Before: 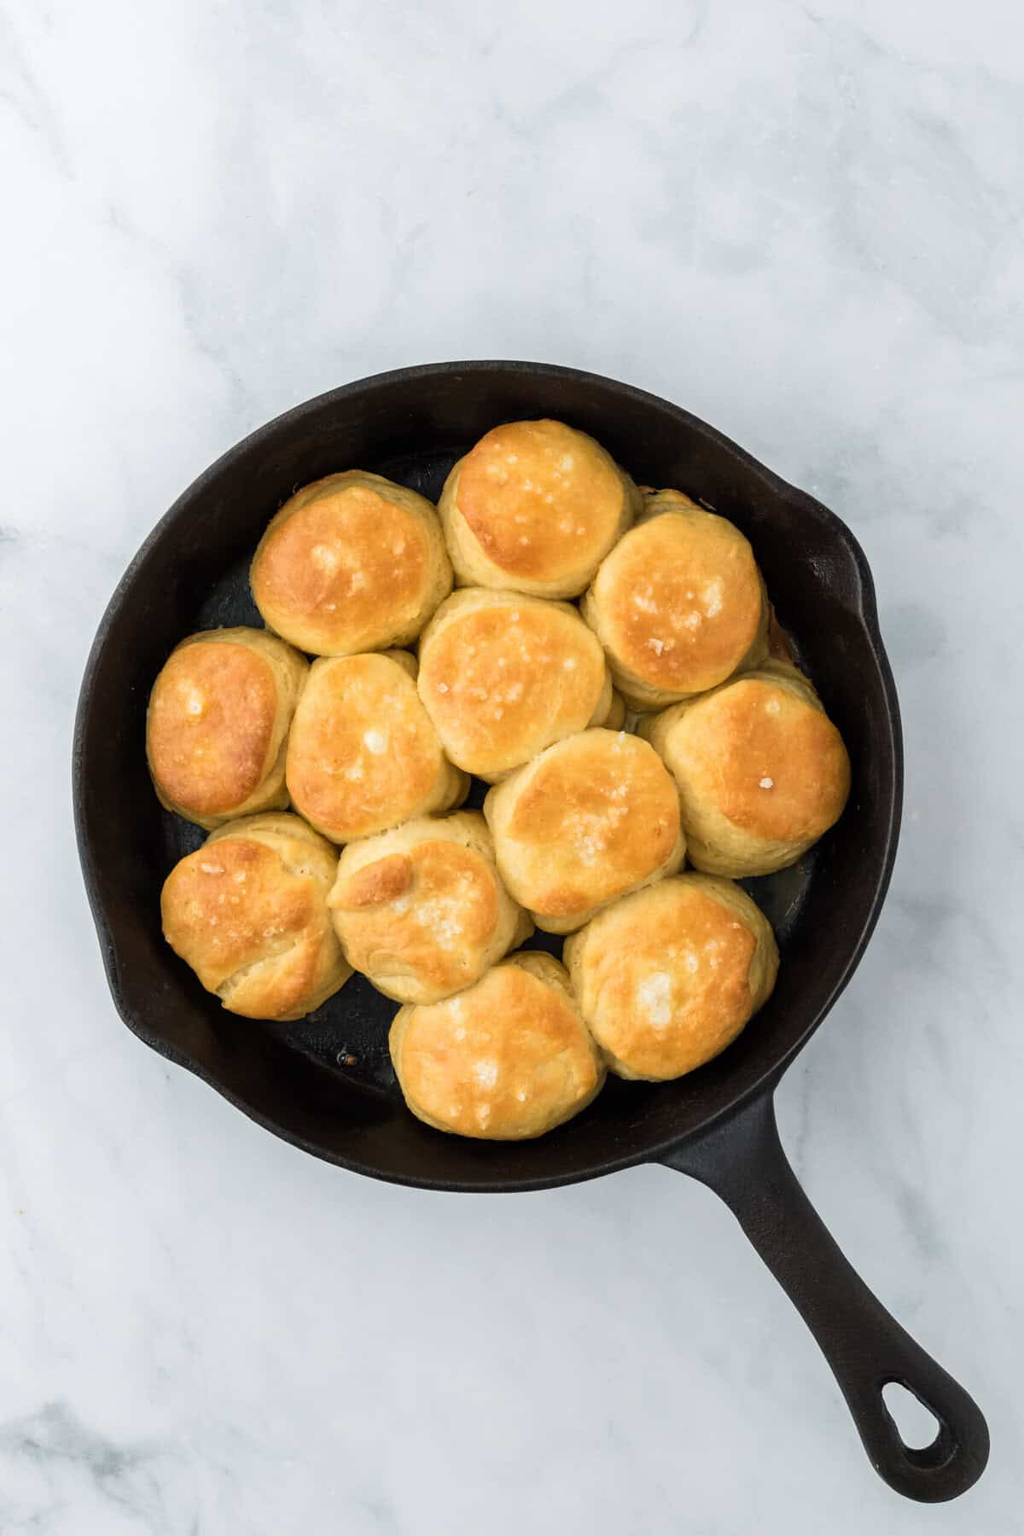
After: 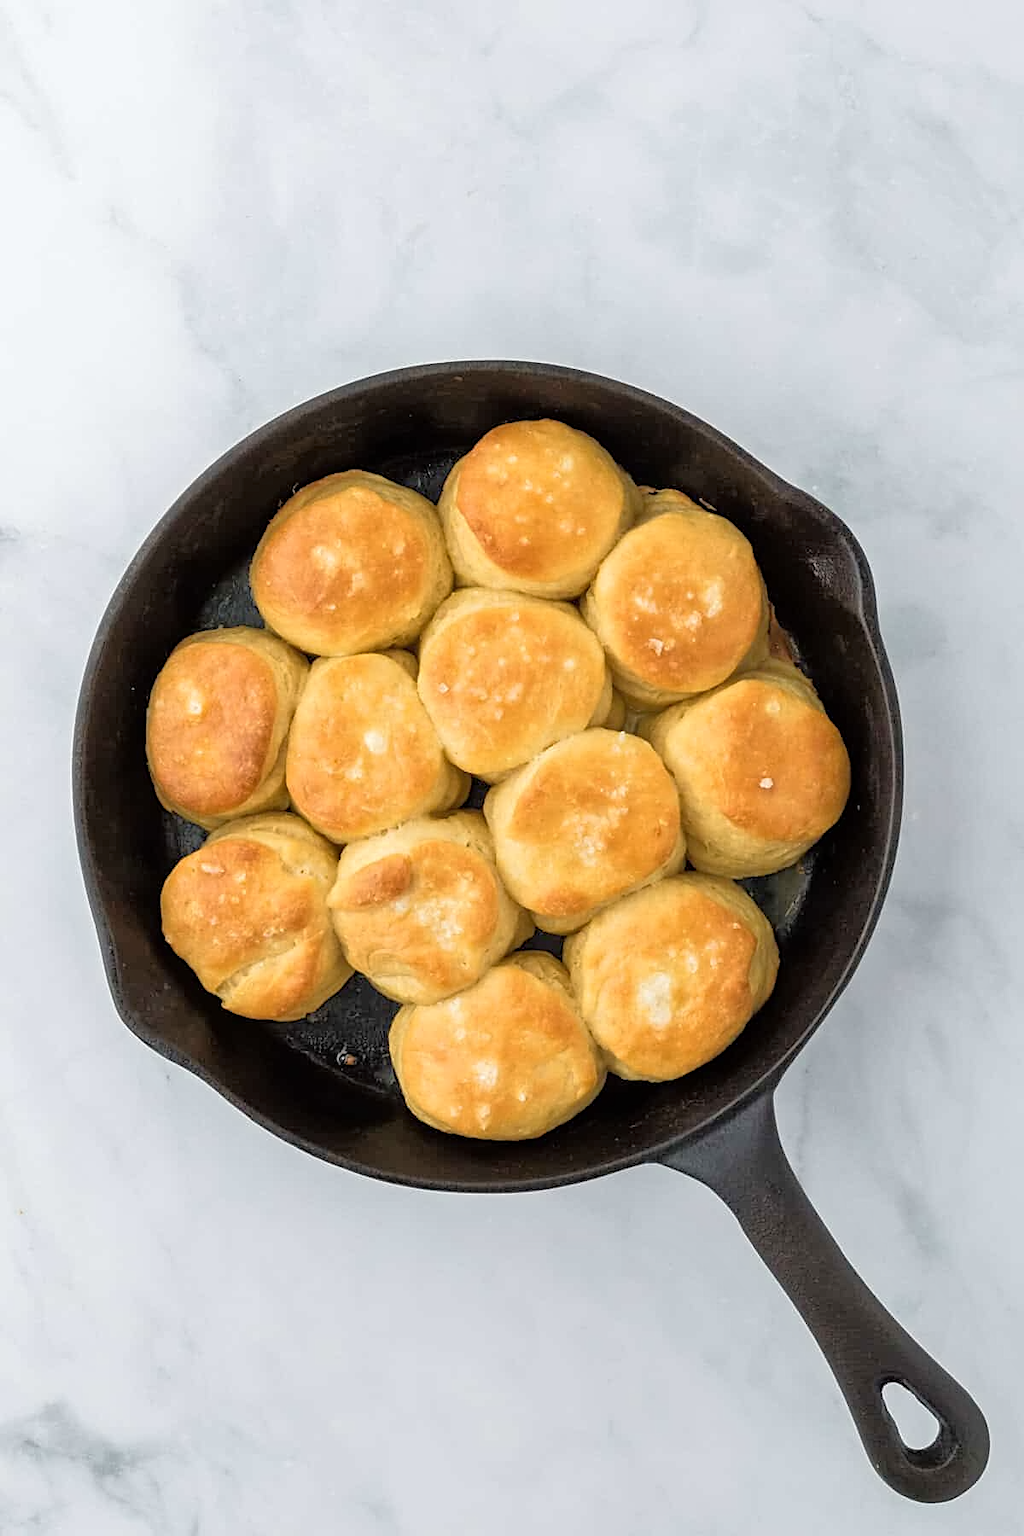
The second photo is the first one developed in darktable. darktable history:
exposure: compensate highlight preservation false
sharpen: amount 0.494
tone equalizer: -7 EV 0.142 EV, -6 EV 0.605 EV, -5 EV 1.15 EV, -4 EV 1.35 EV, -3 EV 1.13 EV, -2 EV 0.6 EV, -1 EV 0.158 EV
contrast equalizer: octaves 7, y [[0.5 ×6], [0.5 ×6], [0.5 ×6], [0 ×6], [0, 0.039, 0.251, 0.29, 0.293, 0.292]], mix 0.159
